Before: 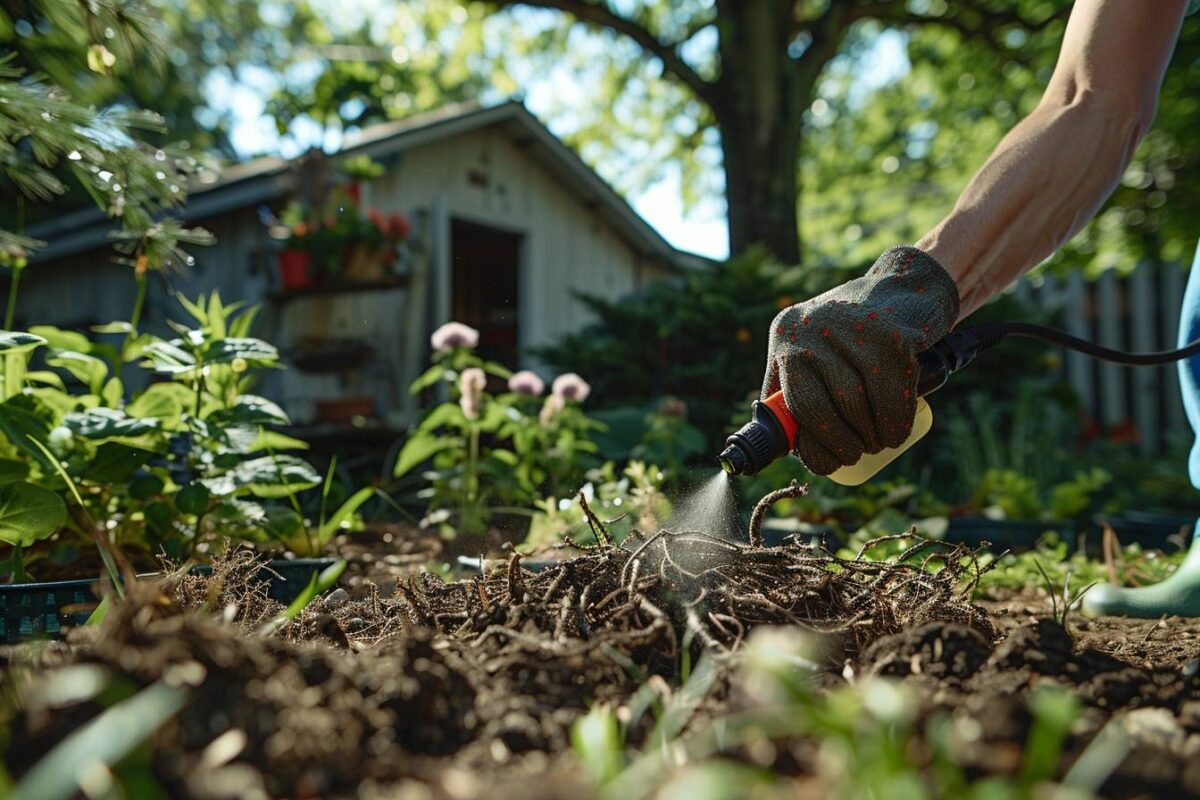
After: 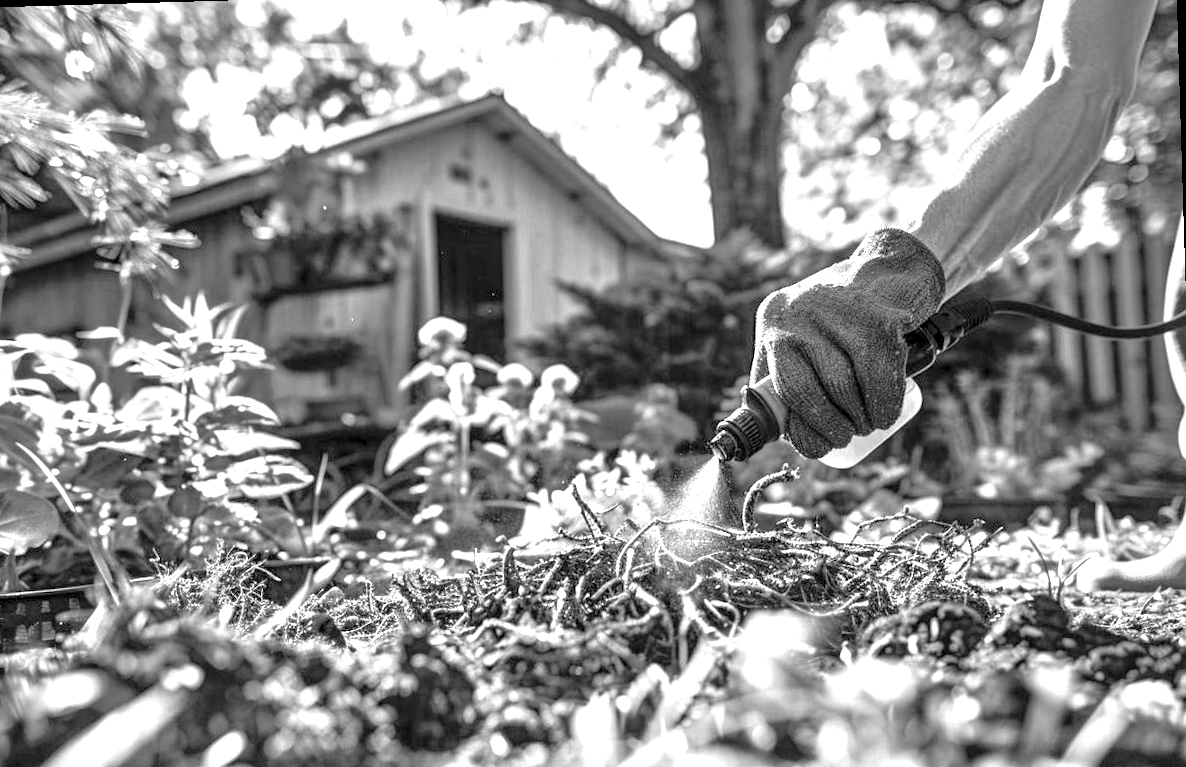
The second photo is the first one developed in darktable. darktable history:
tone equalizer: -8 EV 2 EV, -7 EV 2 EV, -6 EV 2 EV, -5 EV 2 EV, -4 EV 2 EV, -3 EV 1.5 EV, -2 EV 1 EV, -1 EV 0.5 EV
crop: left 1.964%, top 3.251%, right 1.122%, bottom 4.933%
exposure: black level correction 0, exposure 1 EV, compensate exposure bias true, compensate highlight preservation false
local contrast: highlights 80%, shadows 57%, detail 175%, midtone range 0.602
monochrome: a 30.25, b 92.03
rotate and perspective: rotation -1.77°, lens shift (horizontal) 0.004, automatic cropping off
